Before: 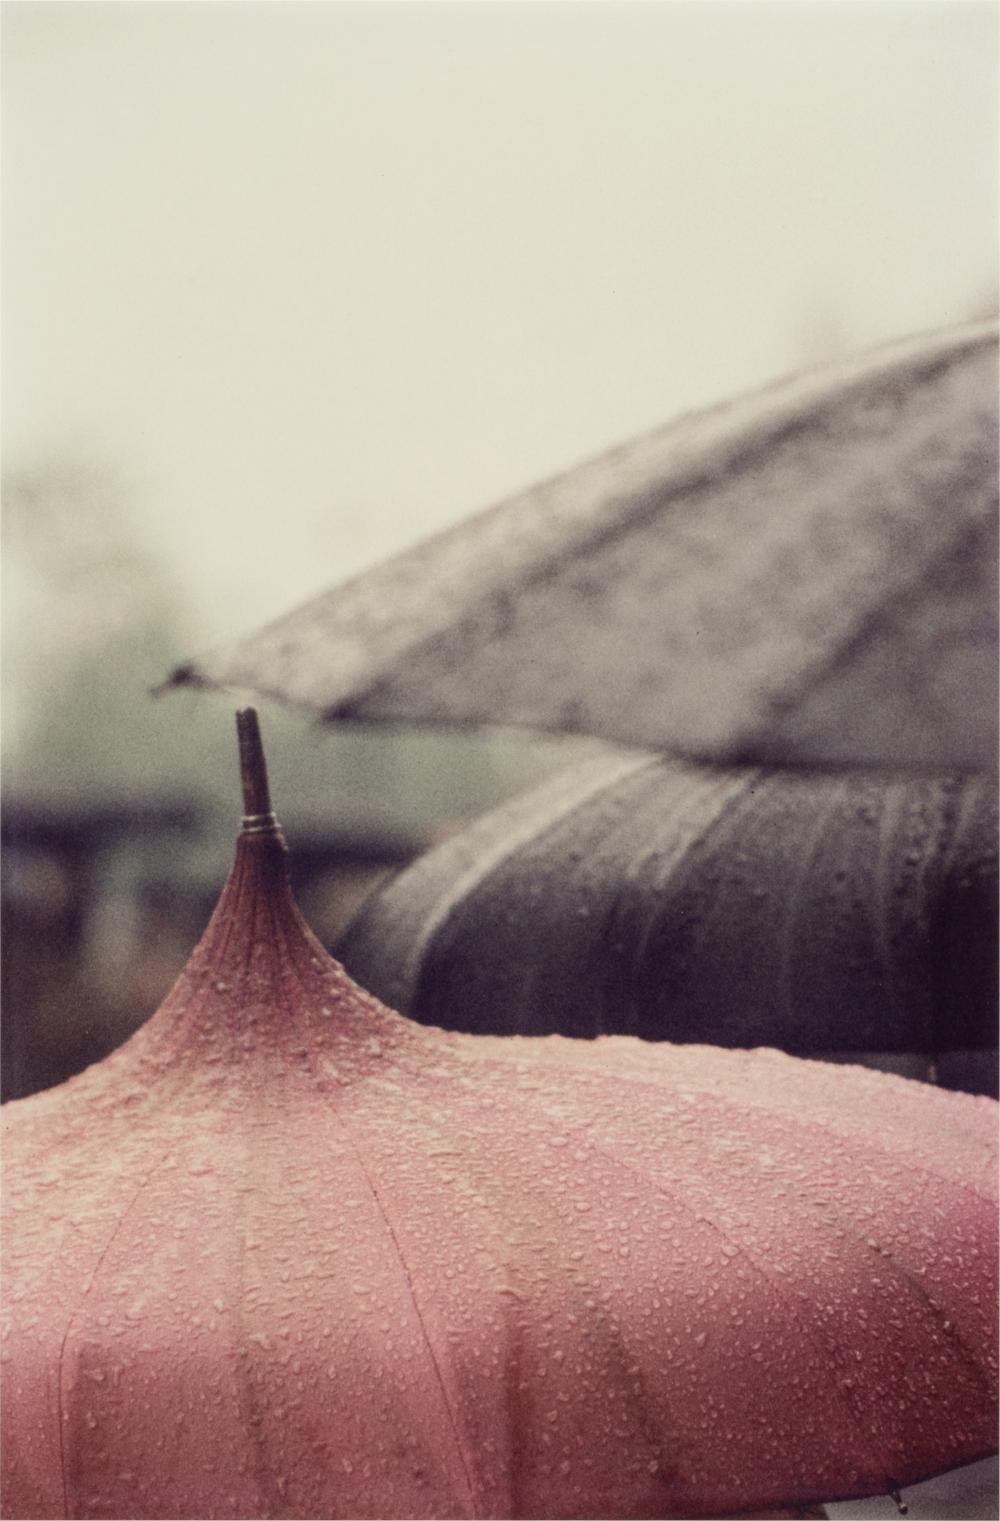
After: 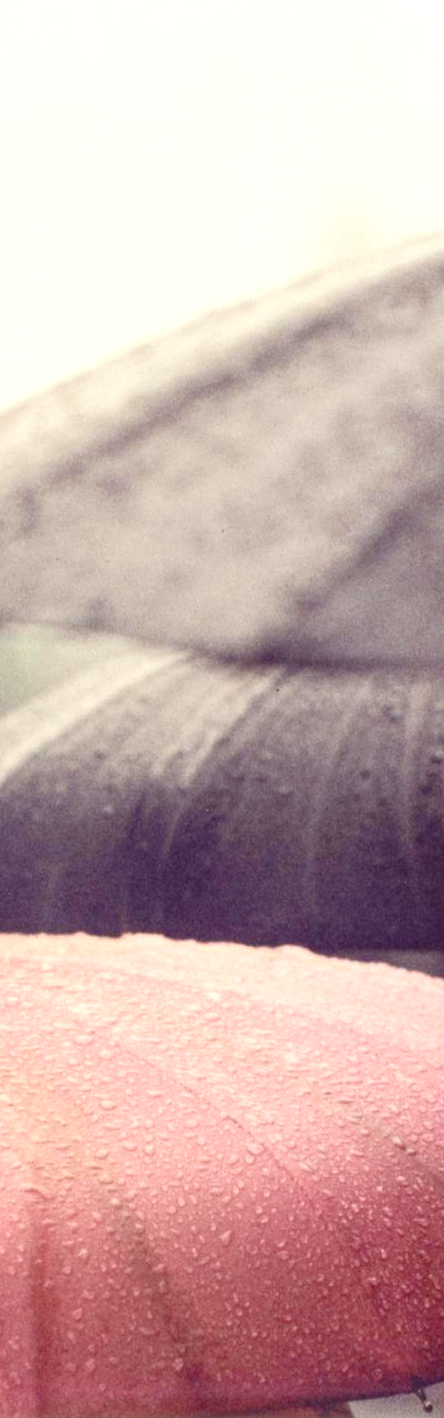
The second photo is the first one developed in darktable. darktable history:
crop: left 47.547%, top 6.722%, right 7.982%
exposure: black level correction 0, exposure 0.703 EV, compensate highlight preservation false
levels: levels [0, 0.445, 1]
